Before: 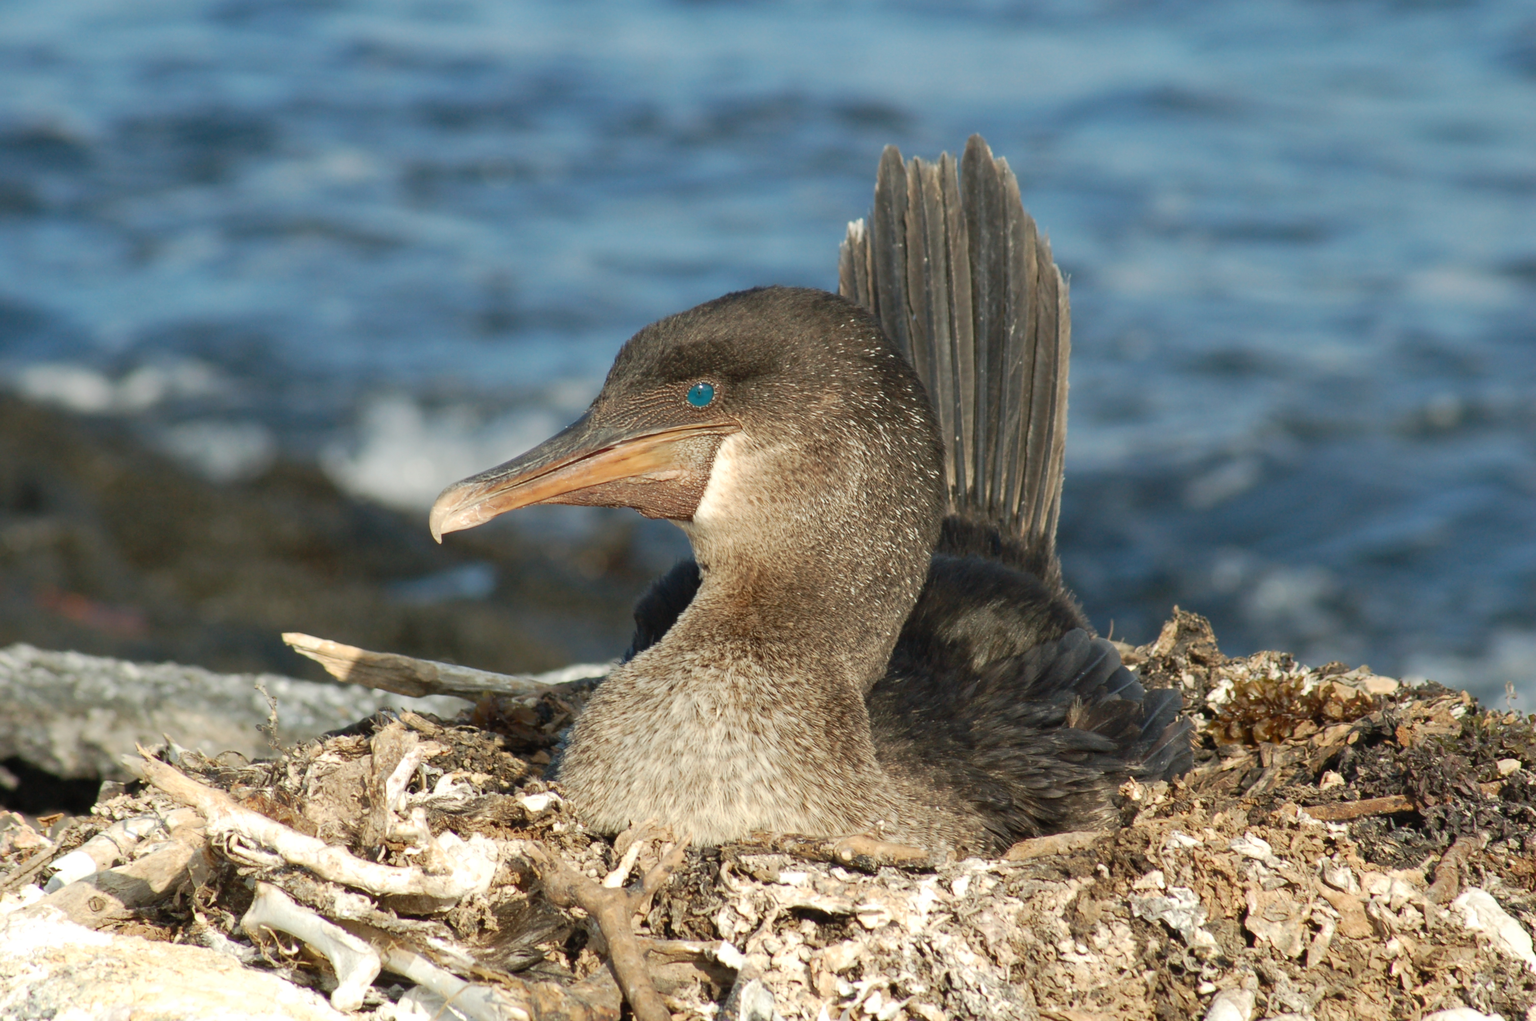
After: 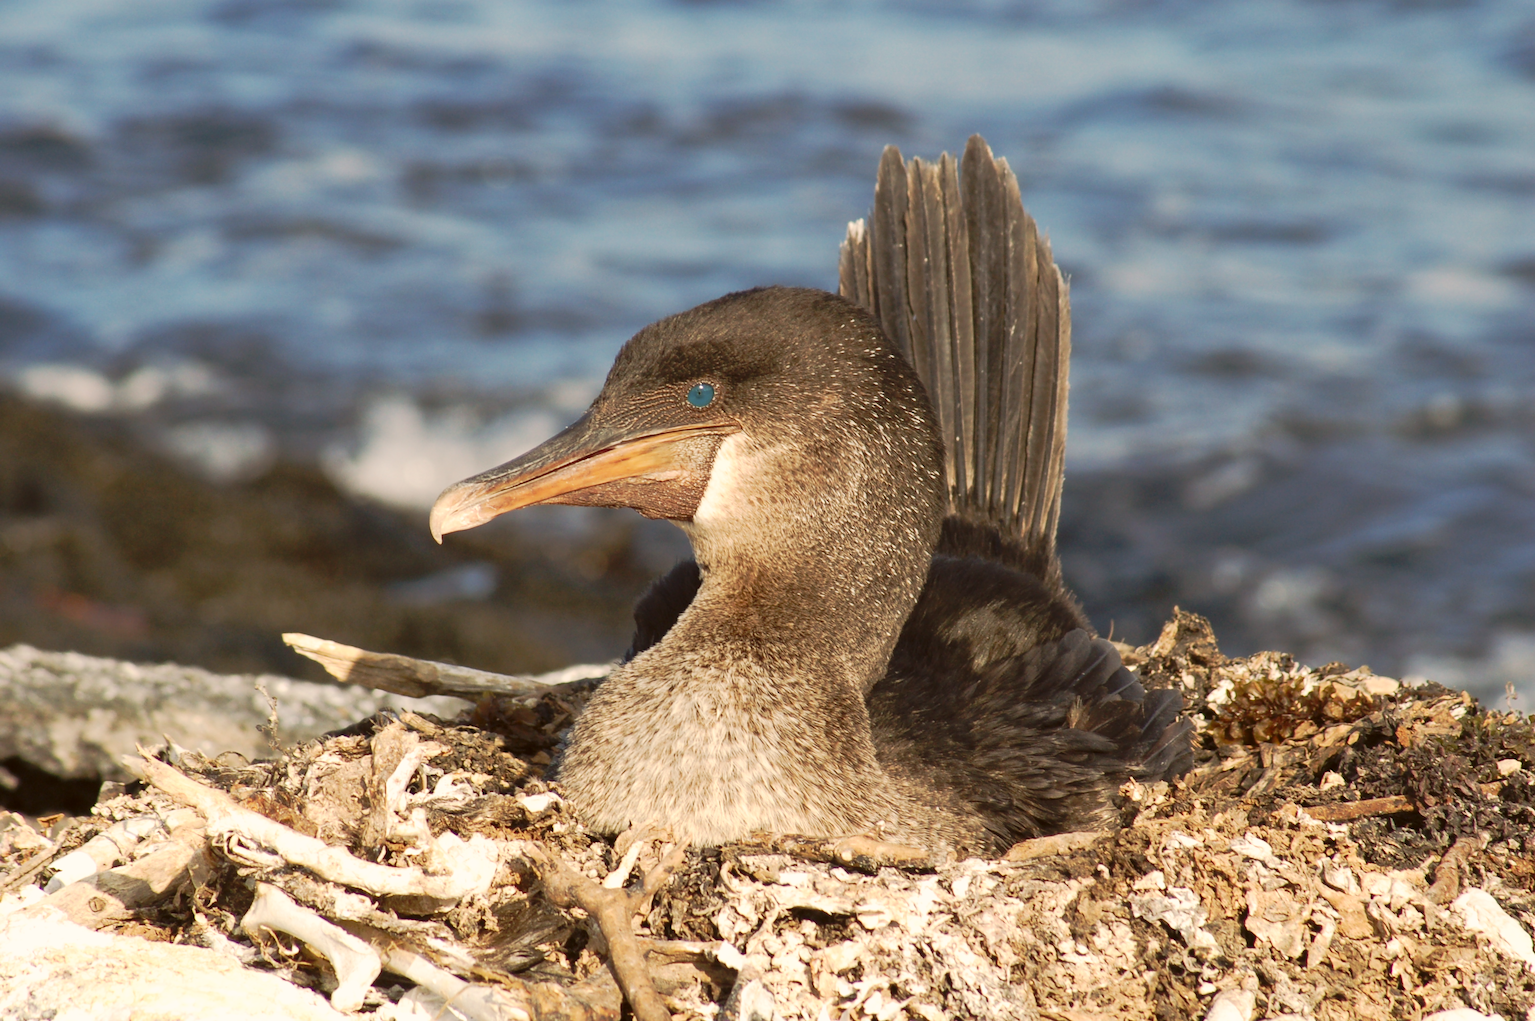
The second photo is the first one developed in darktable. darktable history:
color correction: highlights a* 6.27, highlights b* 8.19, shadows a* 5.94, shadows b* 7.23, saturation 0.9
tone curve: curves: ch0 [(0, 0) (0.003, 0.009) (0.011, 0.019) (0.025, 0.034) (0.044, 0.057) (0.069, 0.082) (0.1, 0.104) (0.136, 0.131) (0.177, 0.165) (0.224, 0.212) (0.277, 0.279) (0.335, 0.342) (0.399, 0.401) (0.468, 0.477) (0.543, 0.572) (0.623, 0.675) (0.709, 0.772) (0.801, 0.85) (0.898, 0.942) (1, 1)], preserve colors none
